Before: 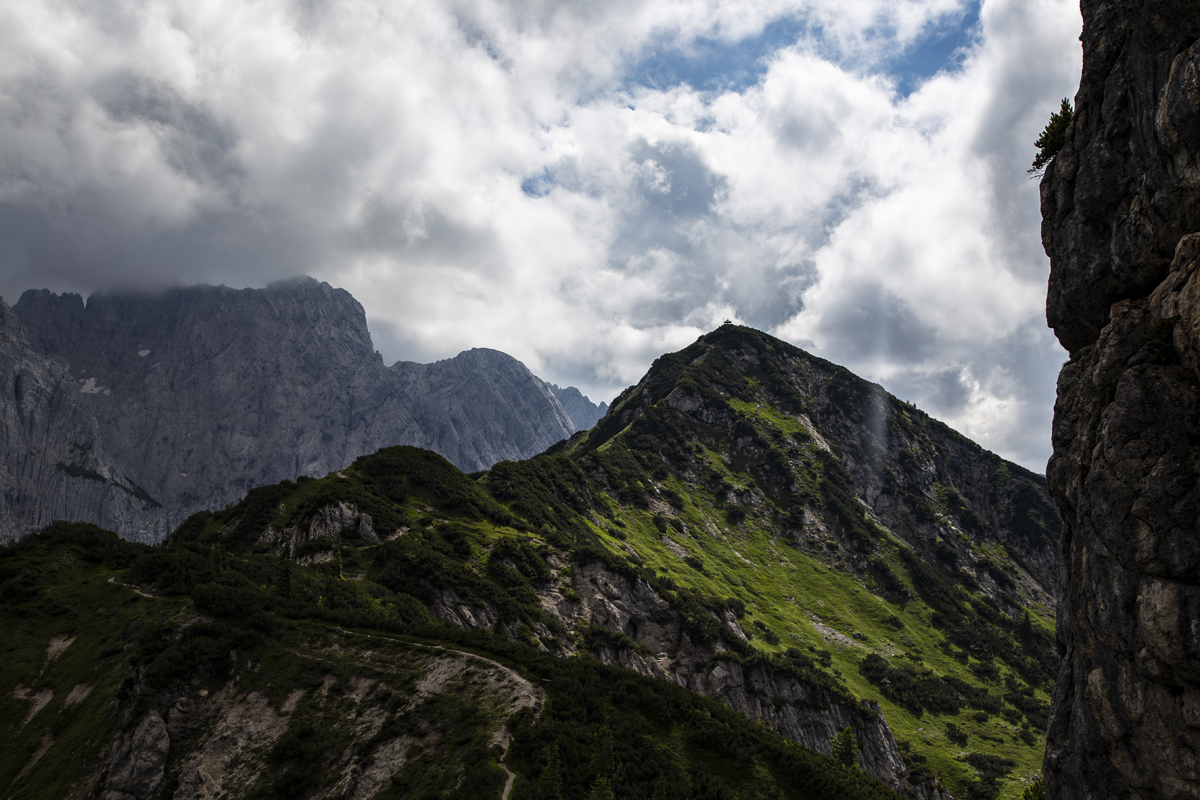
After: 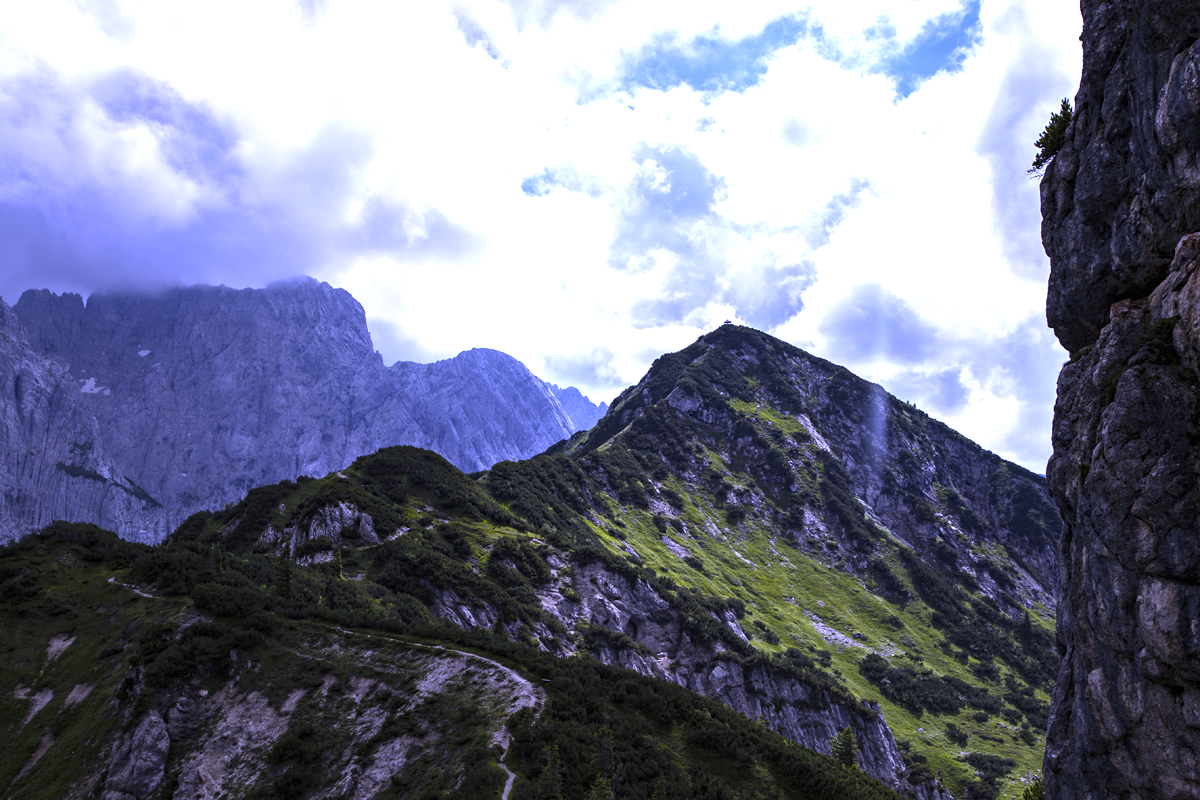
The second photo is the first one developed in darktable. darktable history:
exposure: black level correction 0, exposure 0.9 EV, compensate highlight preservation false
white balance: red 0.98, blue 1.61
